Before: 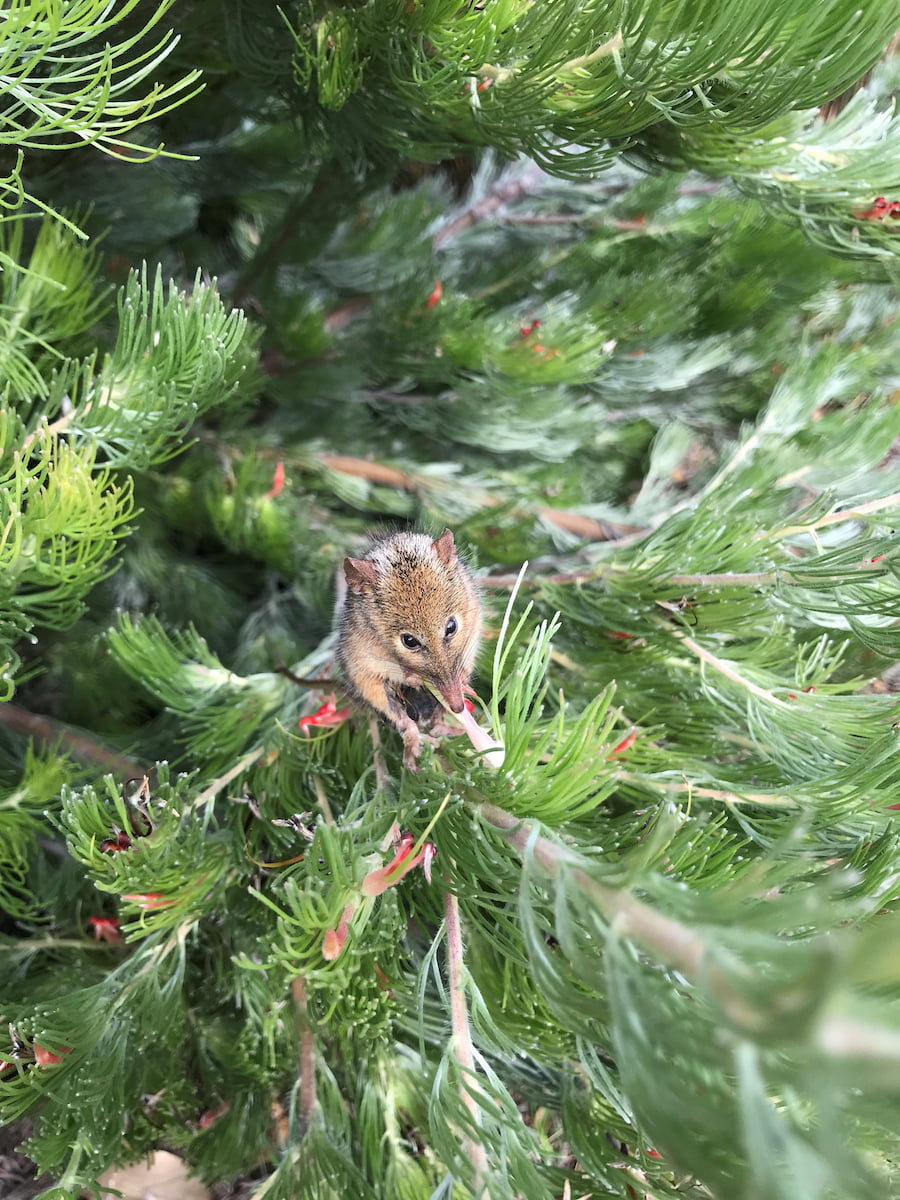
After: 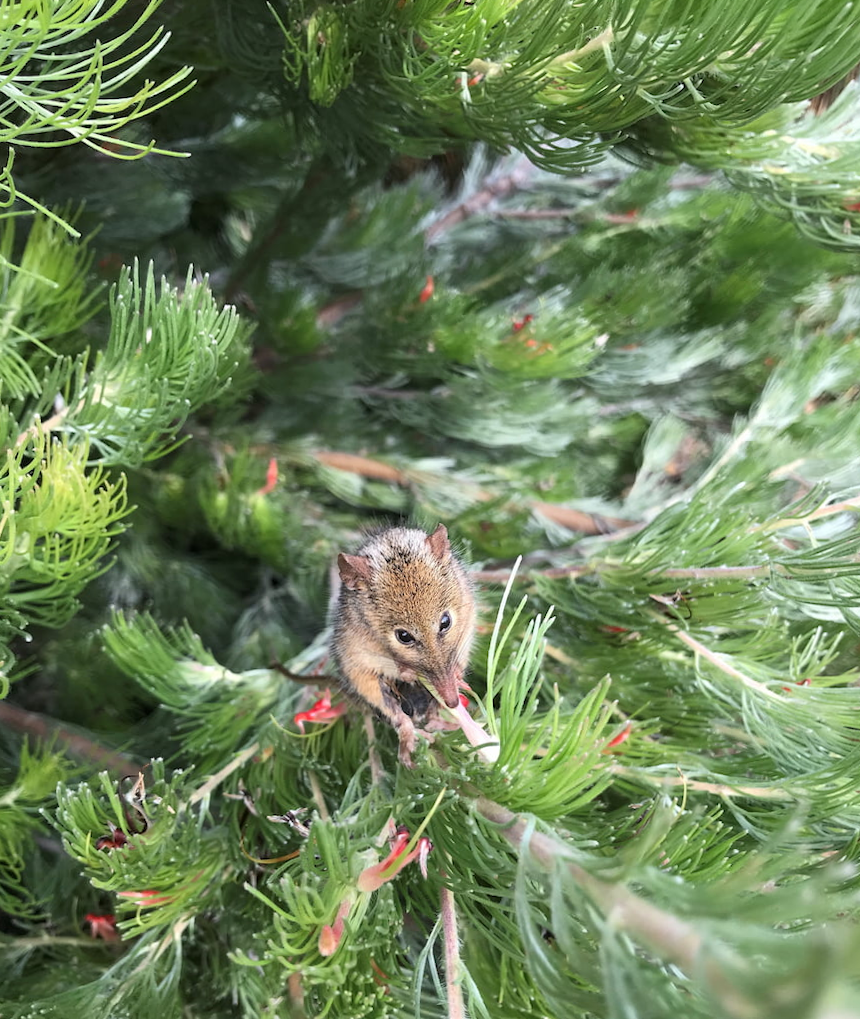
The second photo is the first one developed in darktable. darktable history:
crop and rotate: angle 0.378°, left 0.251%, right 3.29%, bottom 14.275%
